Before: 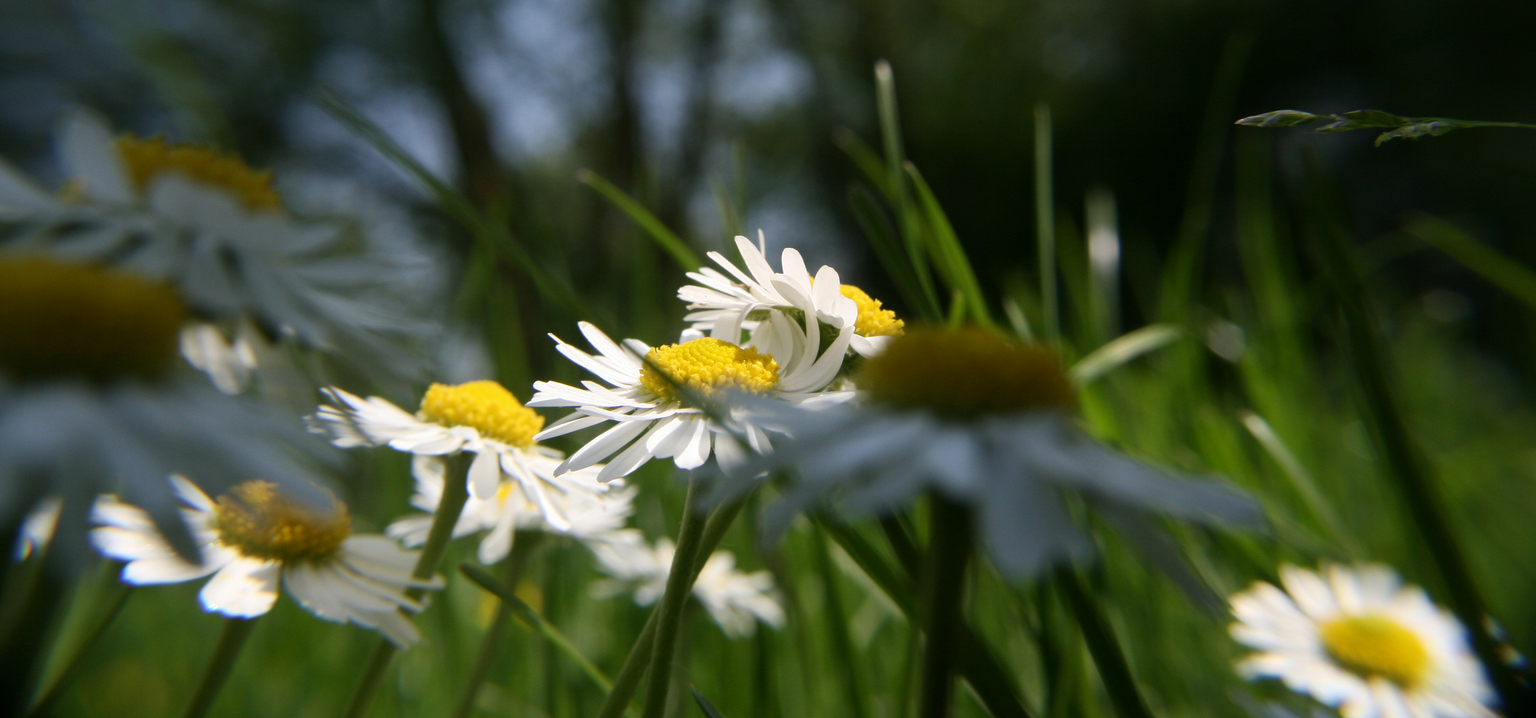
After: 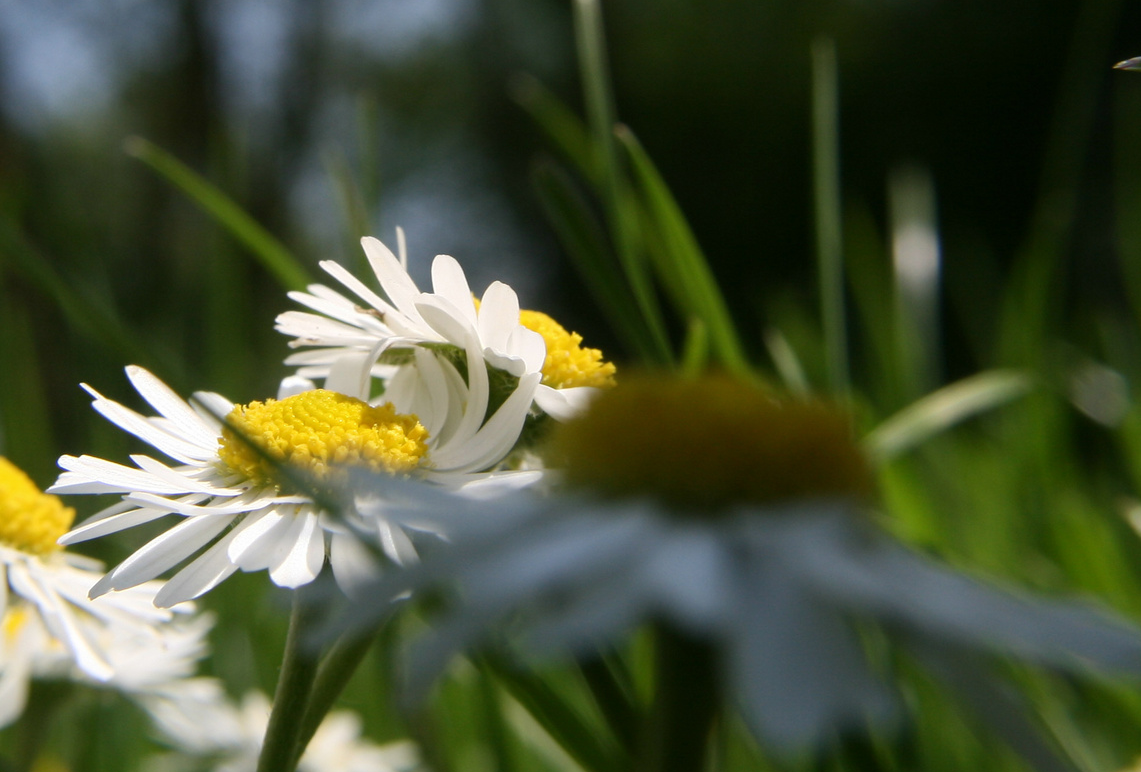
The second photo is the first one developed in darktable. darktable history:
crop: left 32.224%, top 10.984%, right 18.345%, bottom 17.477%
